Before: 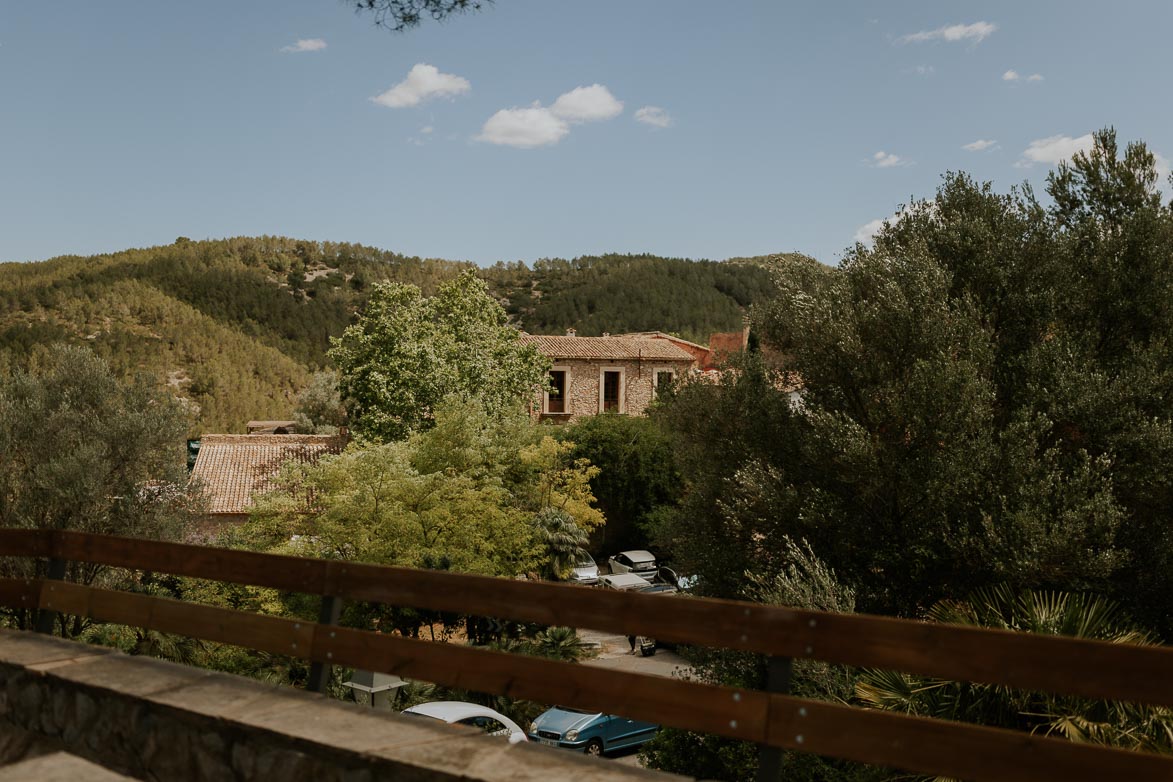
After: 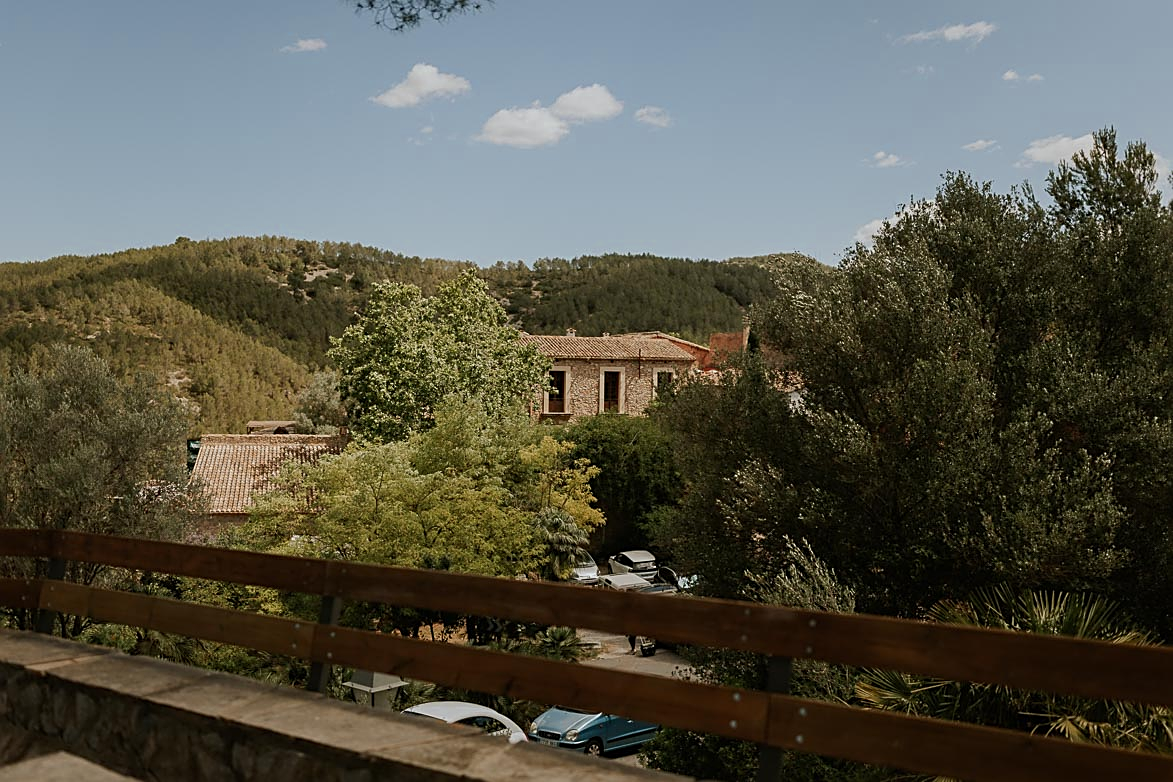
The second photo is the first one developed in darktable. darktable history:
sharpen: on, module defaults
color zones: curves: ch0 [(0.25, 0.5) (0.463, 0.627) (0.484, 0.637) (0.75, 0.5)]
